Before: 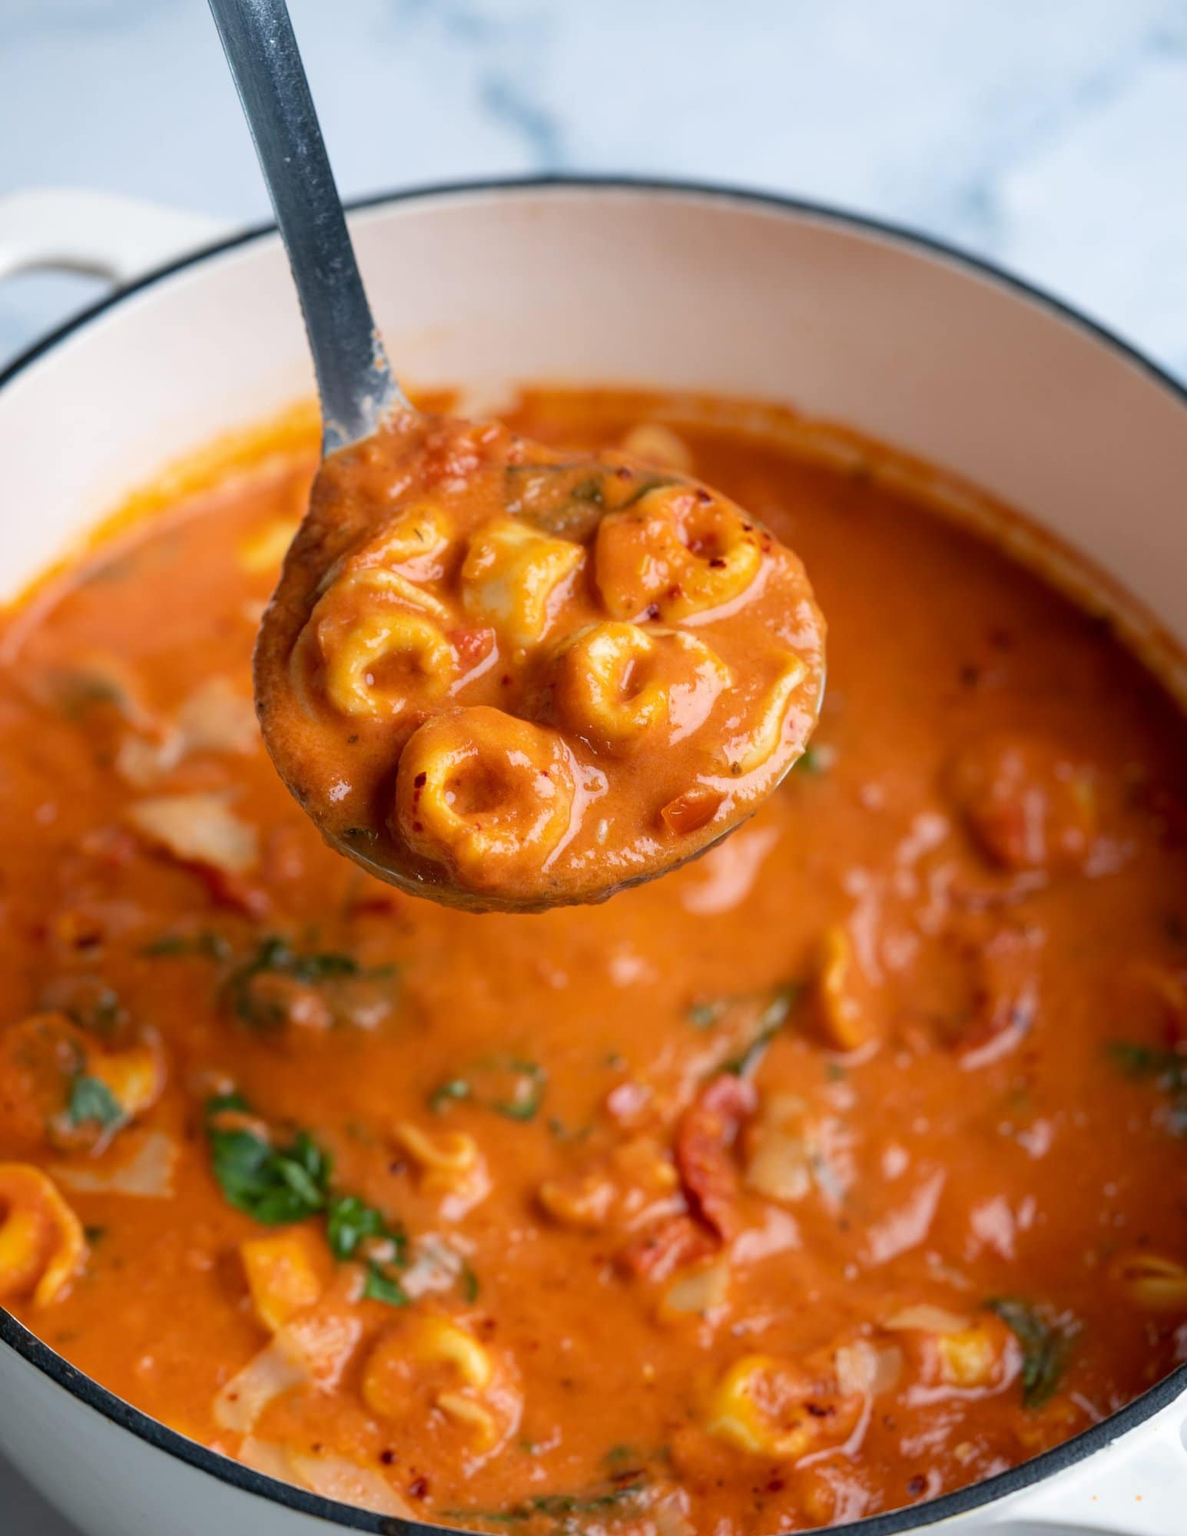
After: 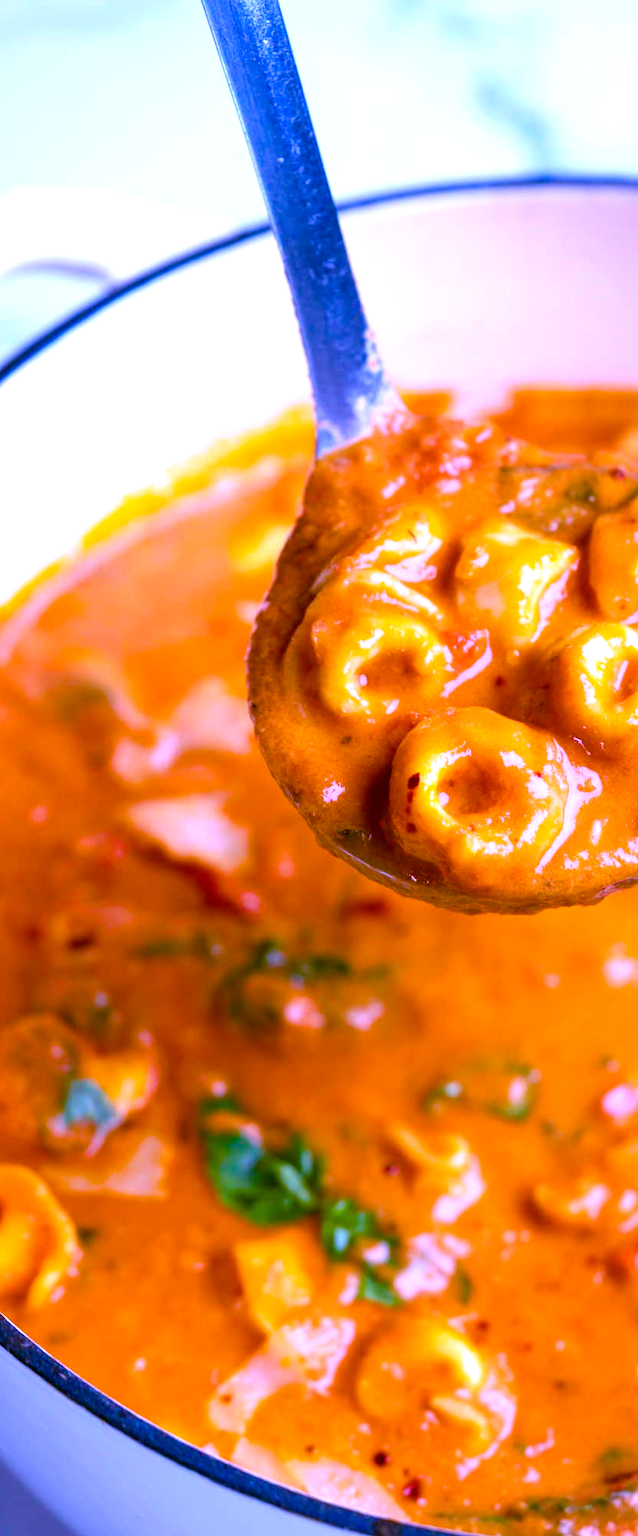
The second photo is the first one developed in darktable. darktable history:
white balance: red 0.98, blue 1.61
exposure: exposure 0.74 EV, compensate highlight preservation false
color balance rgb: perceptual saturation grading › global saturation 20%, perceptual saturation grading › highlights -25%, perceptual saturation grading › shadows 50.52%, global vibrance 40.24%
crop: left 0.587%, right 45.588%, bottom 0.086%
